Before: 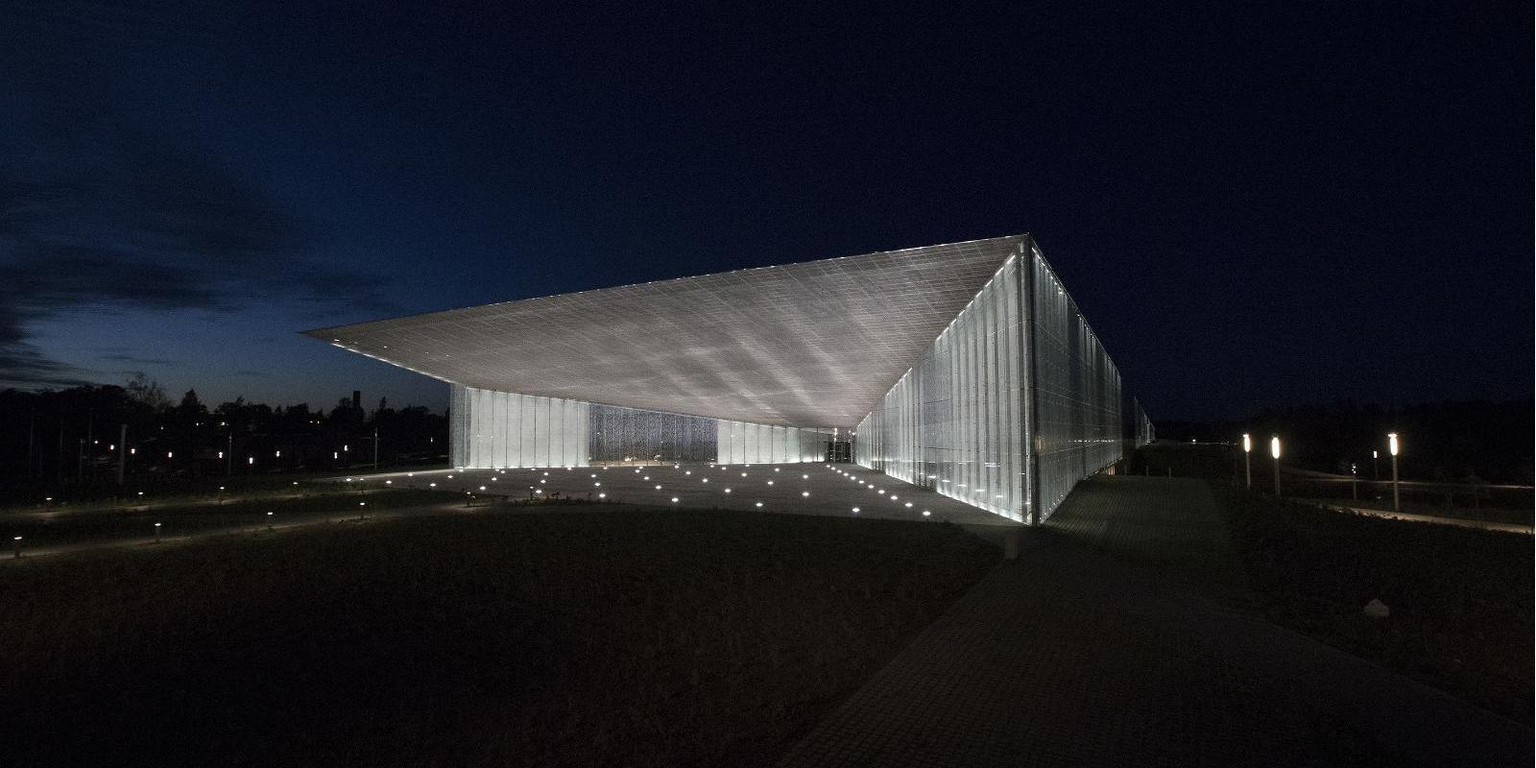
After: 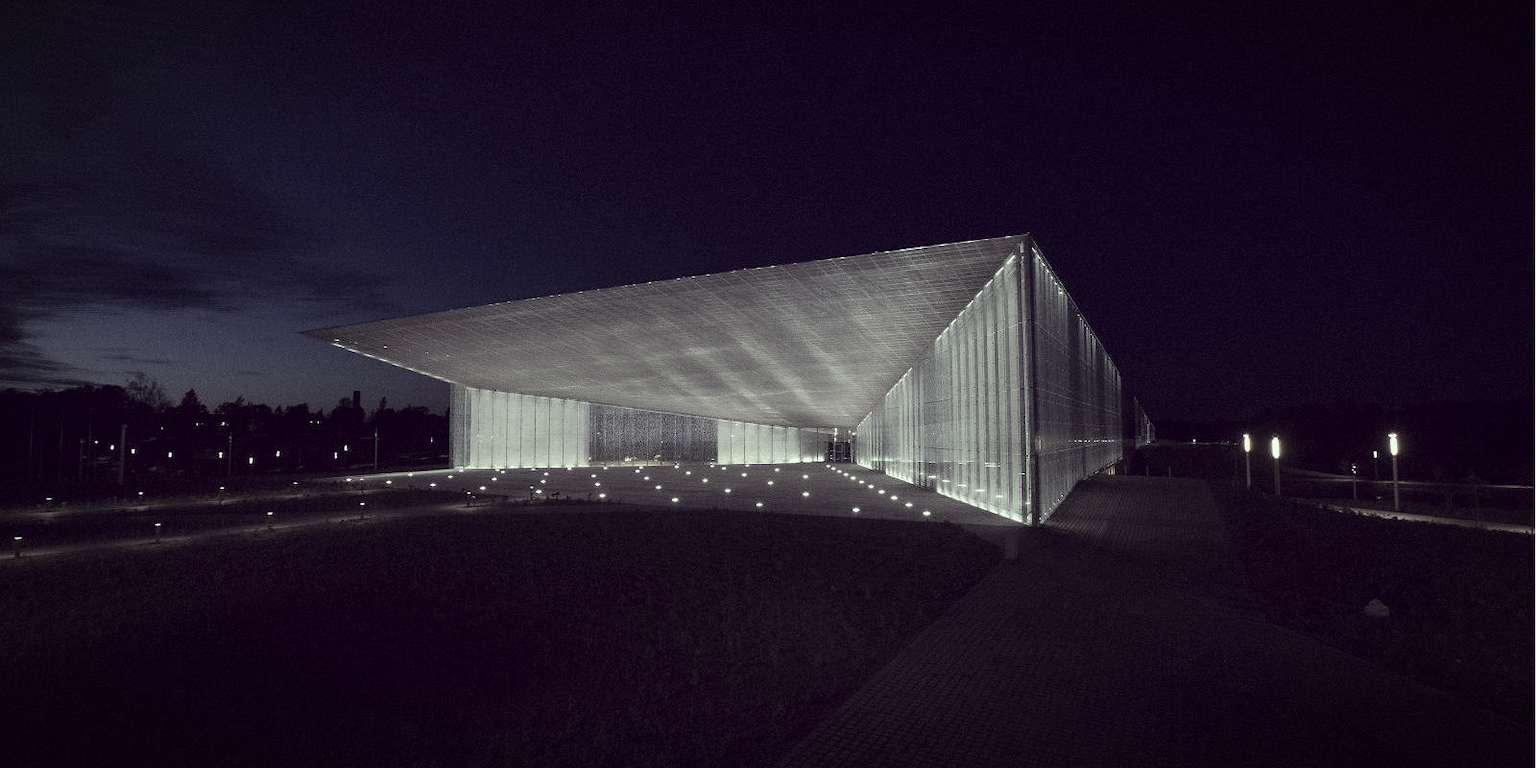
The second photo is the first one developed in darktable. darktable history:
vignetting: fall-off start 86.08%, brightness -0.407, saturation -0.297, automatic ratio true
color correction: highlights a* -20.93, highlights b* 20.84, shadows a* 19.87, shadows b* -21.19, saturation 0.434
